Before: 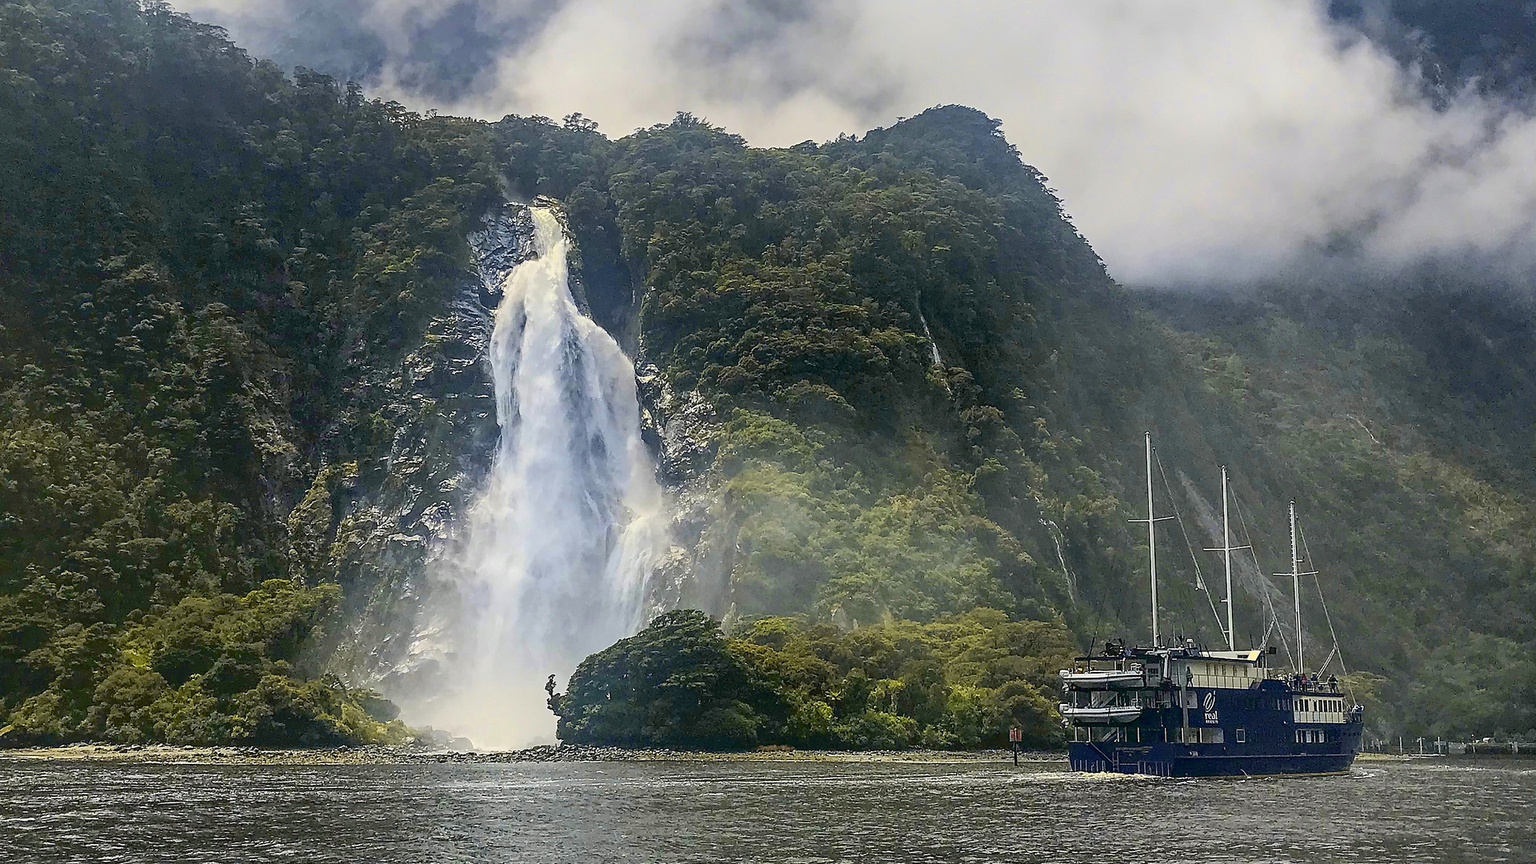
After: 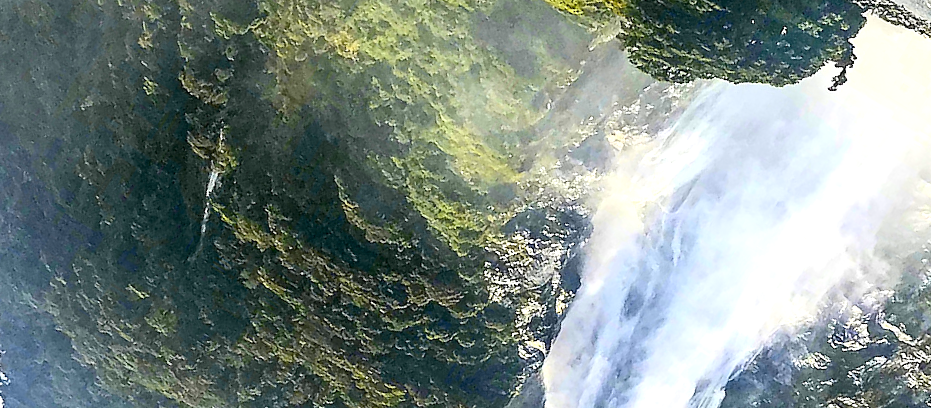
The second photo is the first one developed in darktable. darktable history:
exposure: exposure 0.777 EV, compensate exposure bias true, compensate highlight preservation false
contrast brightness saturation: contrast 0.182, saturation 0.302
crop and rotate: angle 148.57°, left 9.107%, top 15.575%, right 4.495%, bottom 17.119%
